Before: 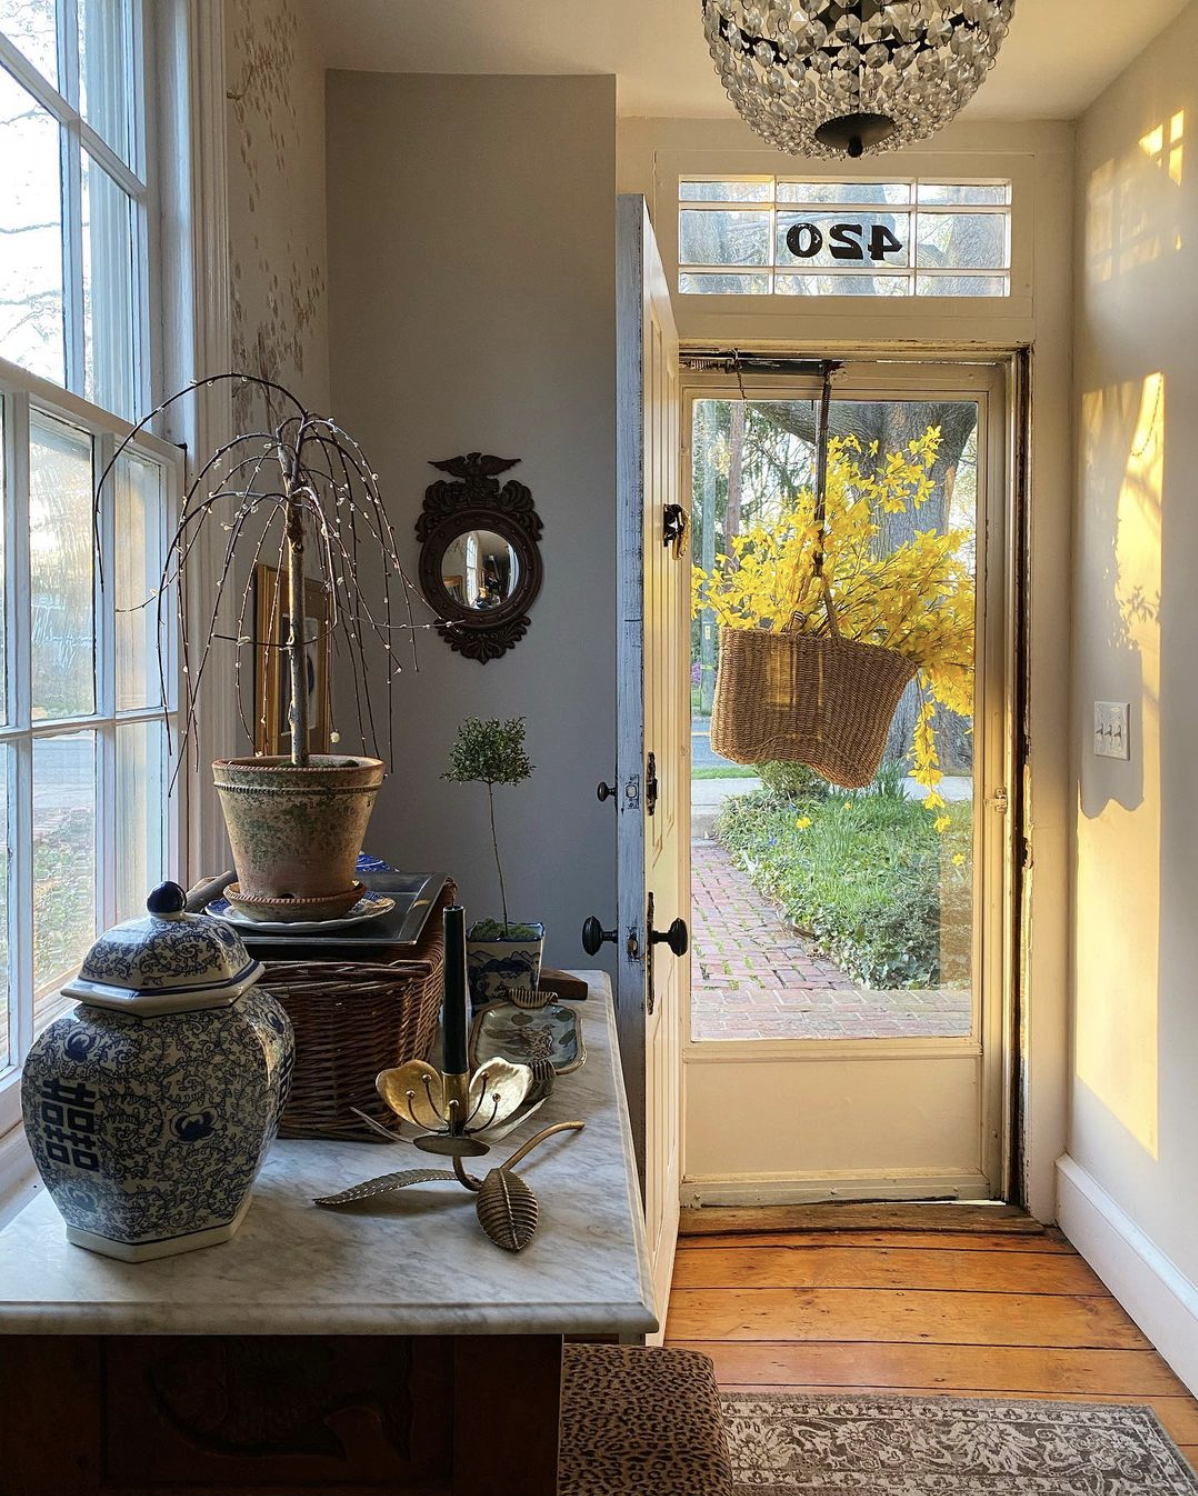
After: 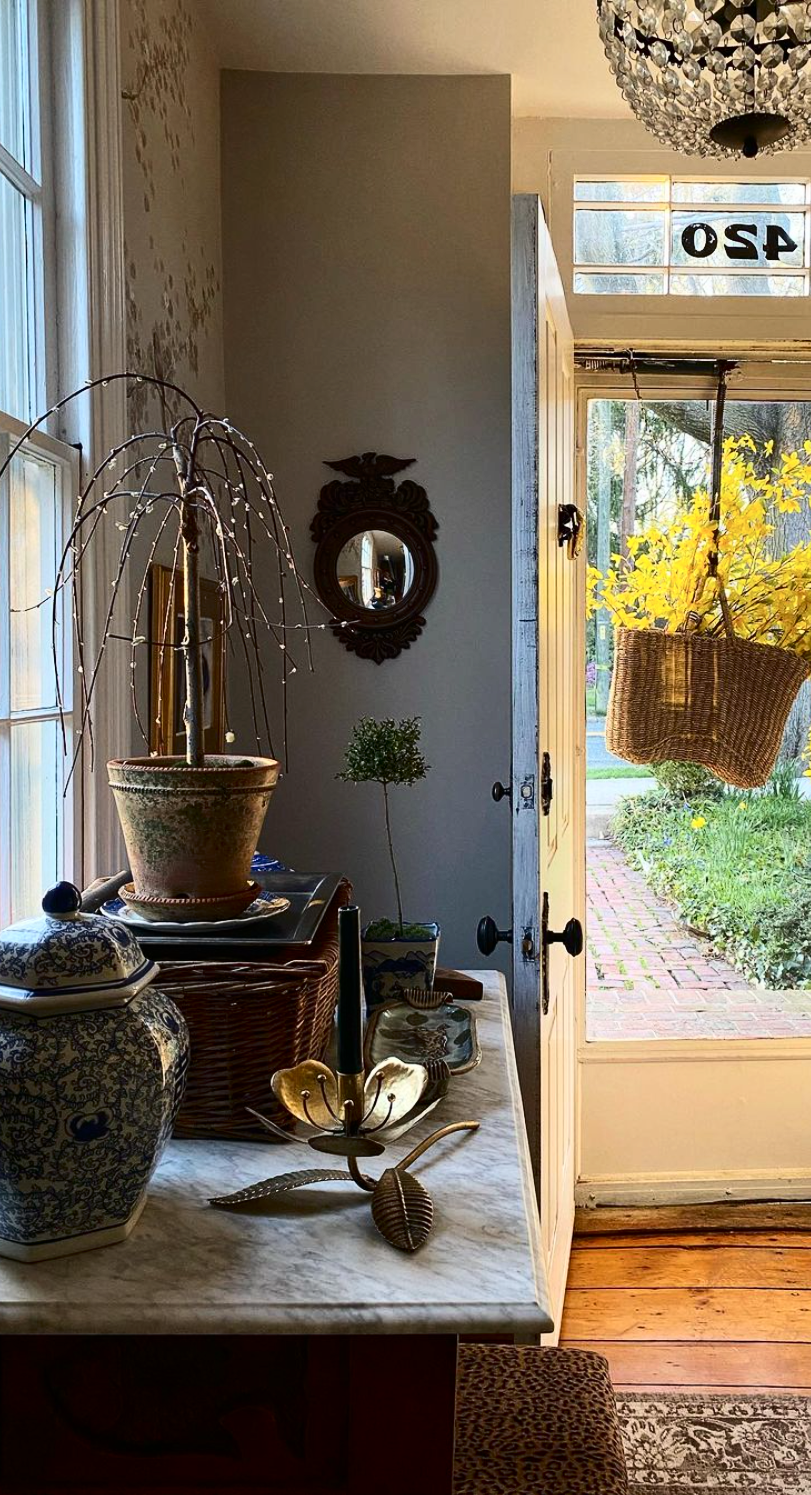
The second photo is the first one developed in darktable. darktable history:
crop and rotate: left 8.819%, right 23.444%
contrast brightness saturation: contrast 0.277
